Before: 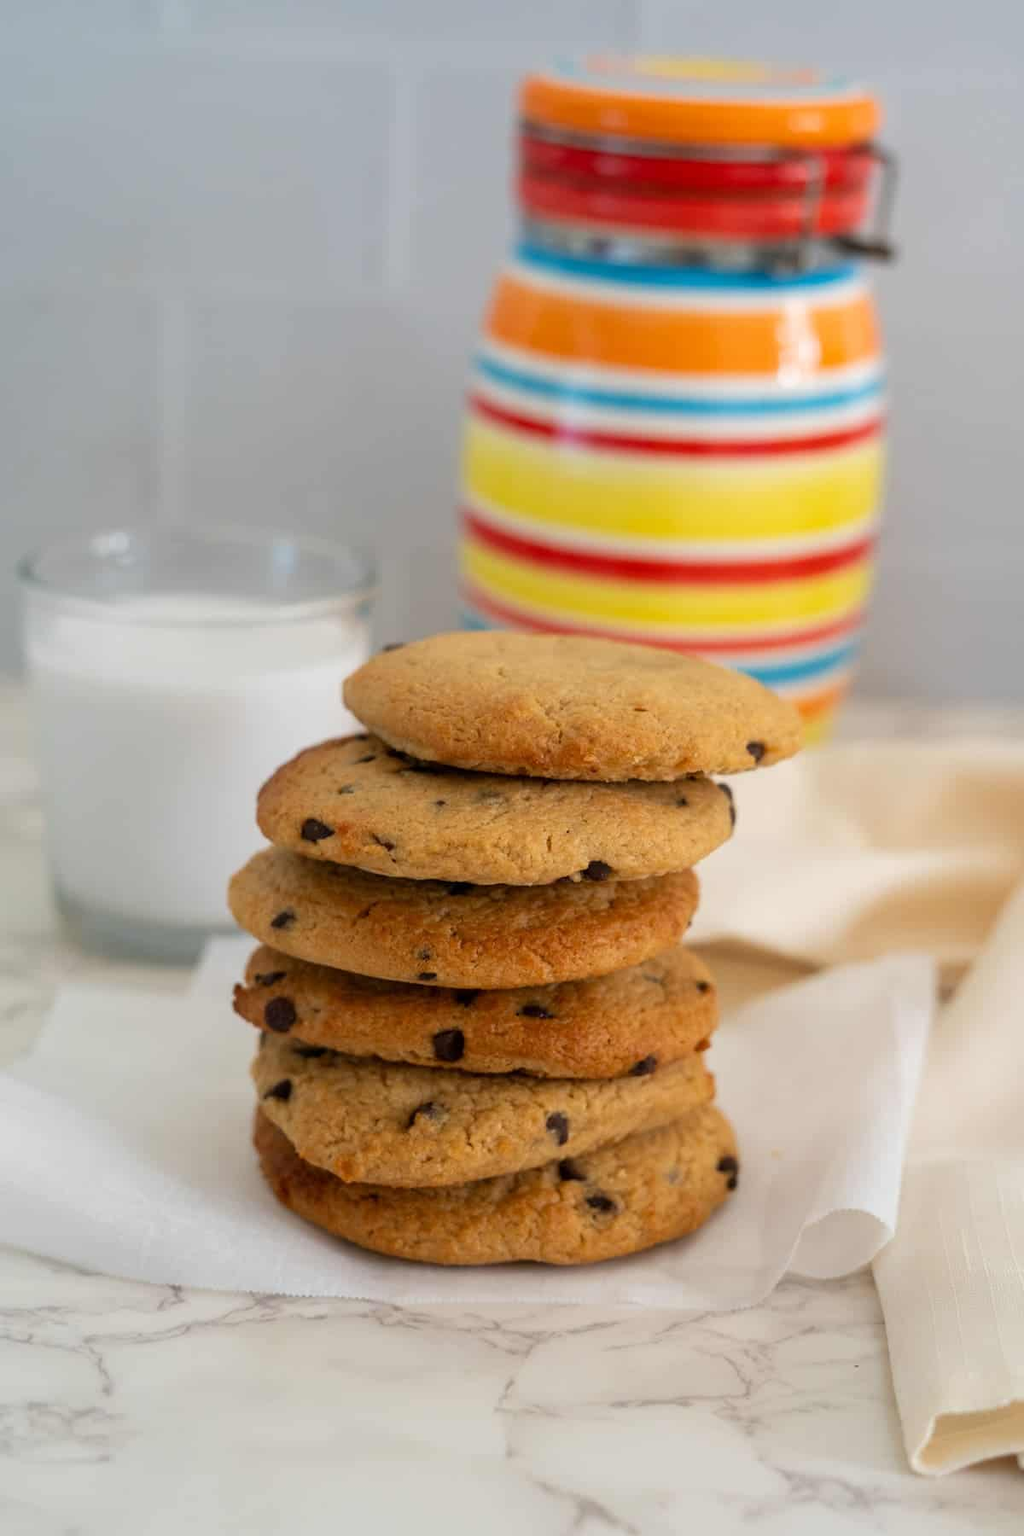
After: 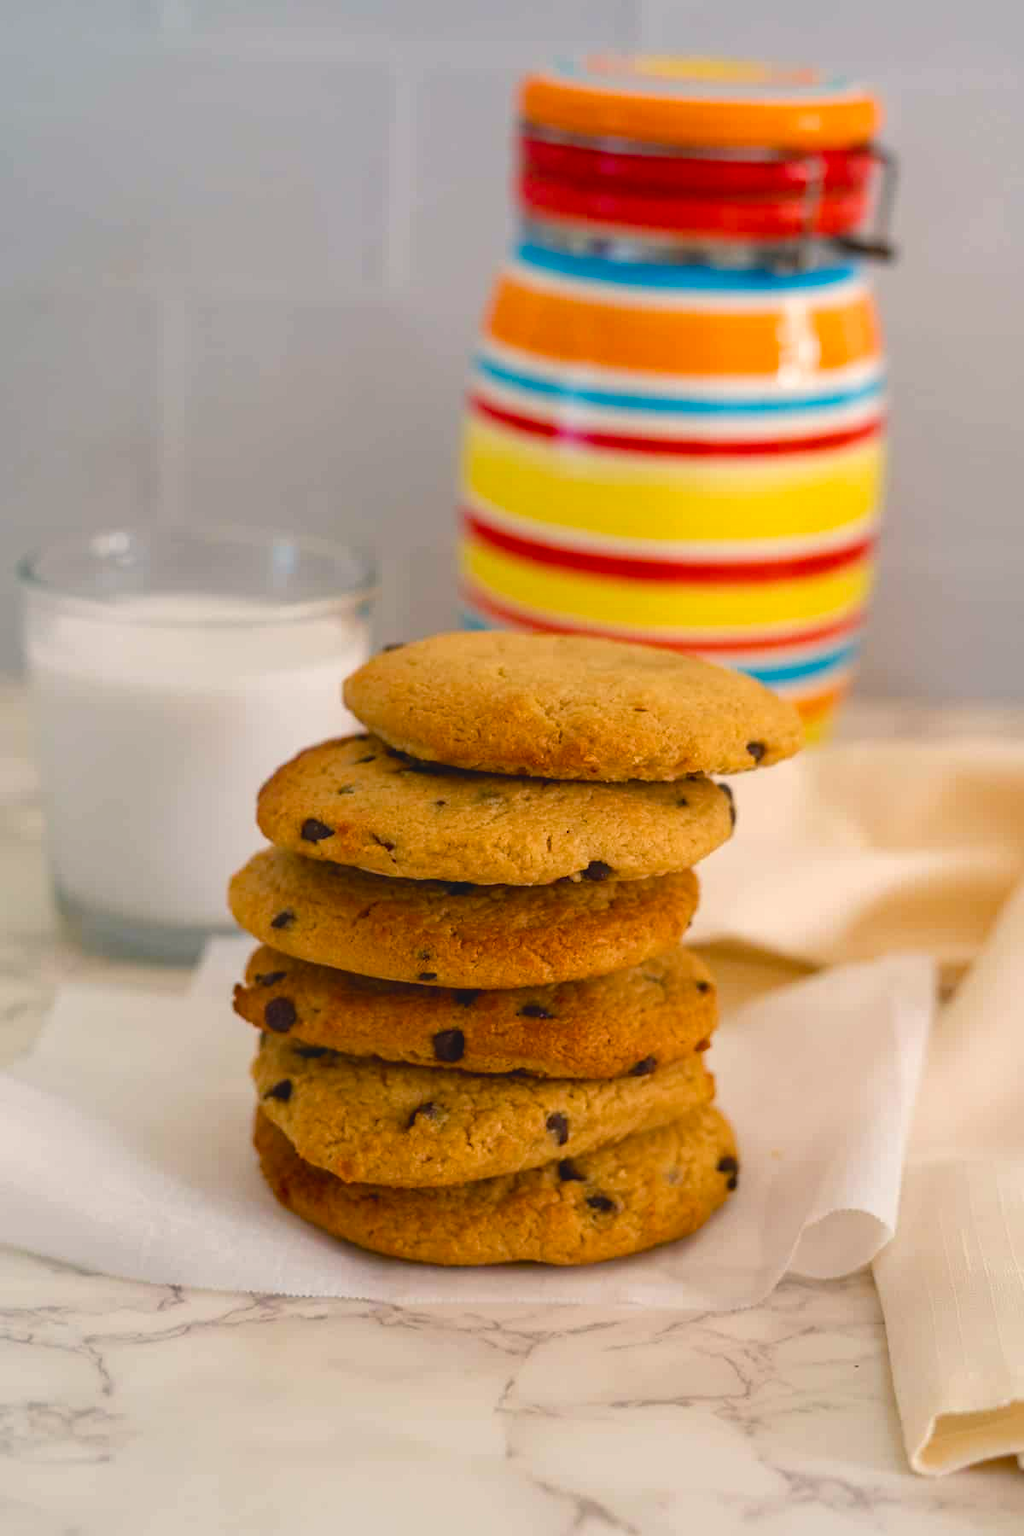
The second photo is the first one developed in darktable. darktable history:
haze removal: compatibility mode true, adaptive false
color balance rgb: shadows lift › chroma 2%, shadows lift › hue 247.2°, power › chroma 0.3%, power › hue 25.2°, highlights gain › chroma 3%, highlights gain › hue 60°, global offset › luminance 0.75%, perceptual saturation grading › global saturation 20%, perceptual saturation grading › highlights -20%, perceptual saturation grading › shadows 30%, global vibrance 20%
